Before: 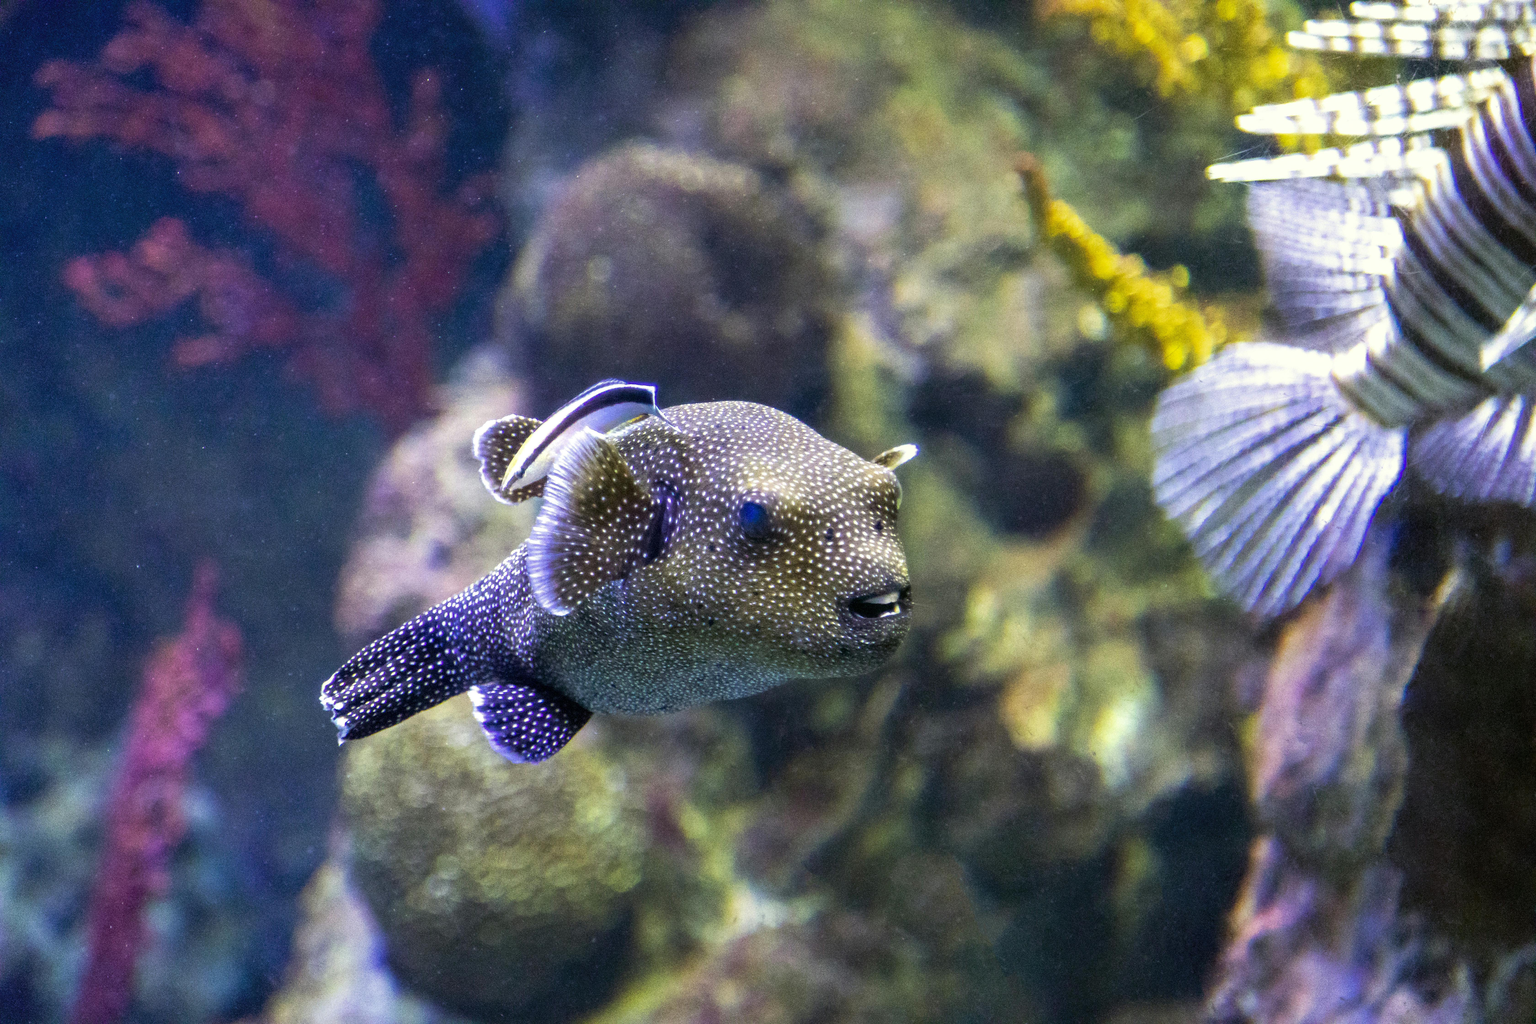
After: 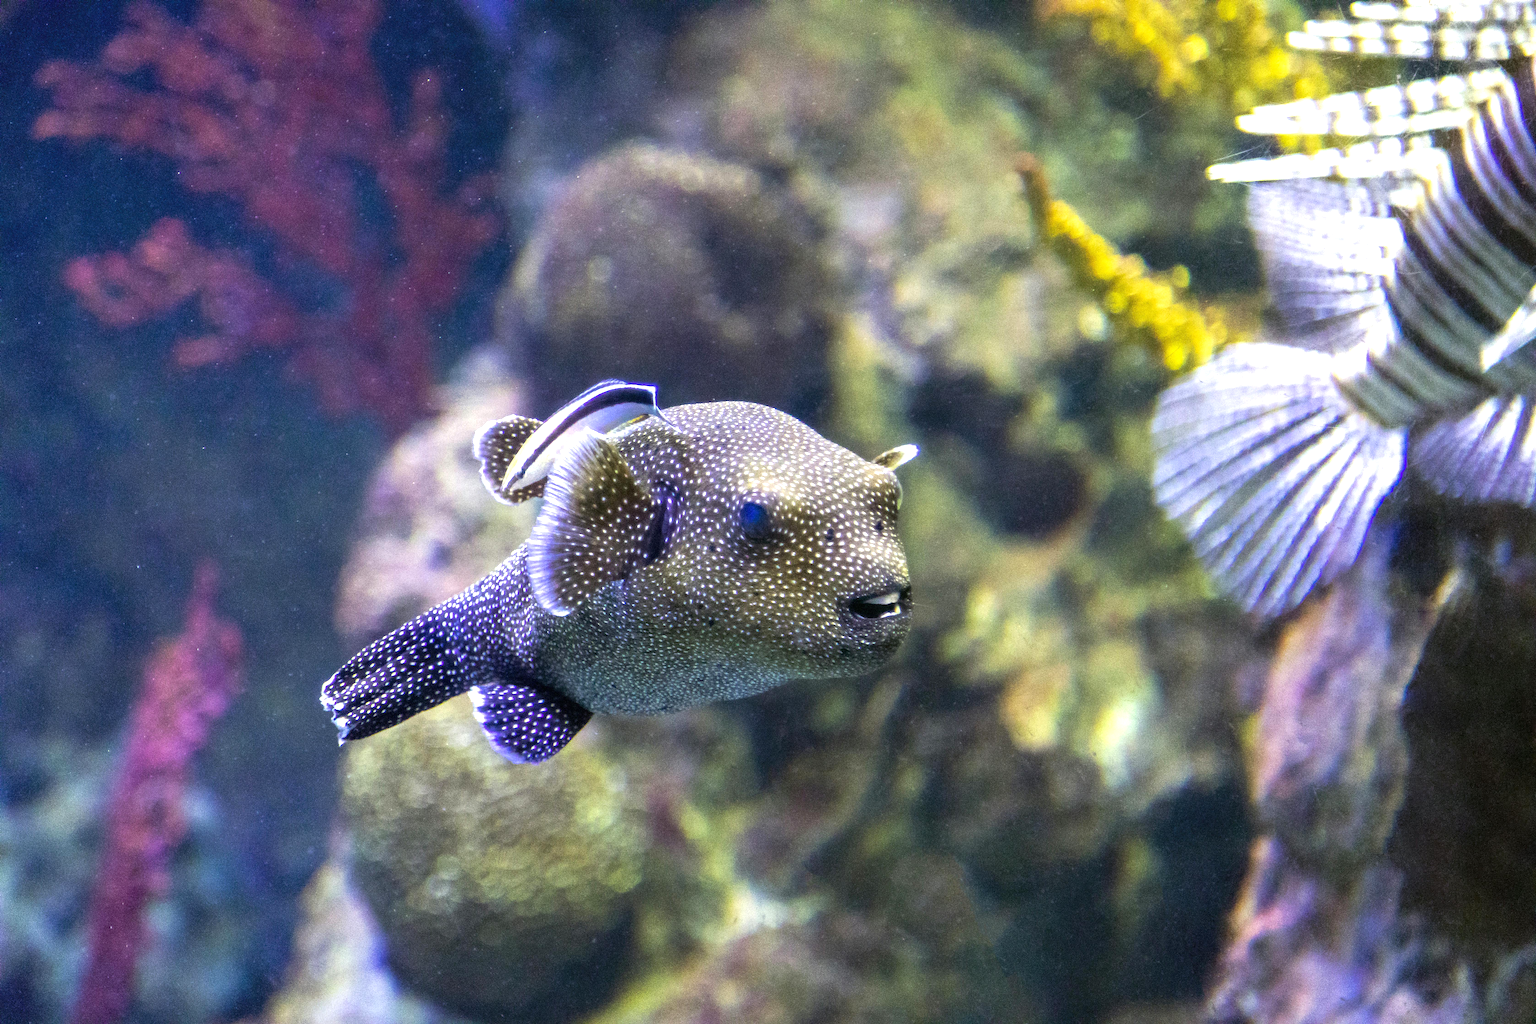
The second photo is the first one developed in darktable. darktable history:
exposure: black level correction 0, exposure 0.4 EV, compensate exposure bias true, compensate highlight preservation false
